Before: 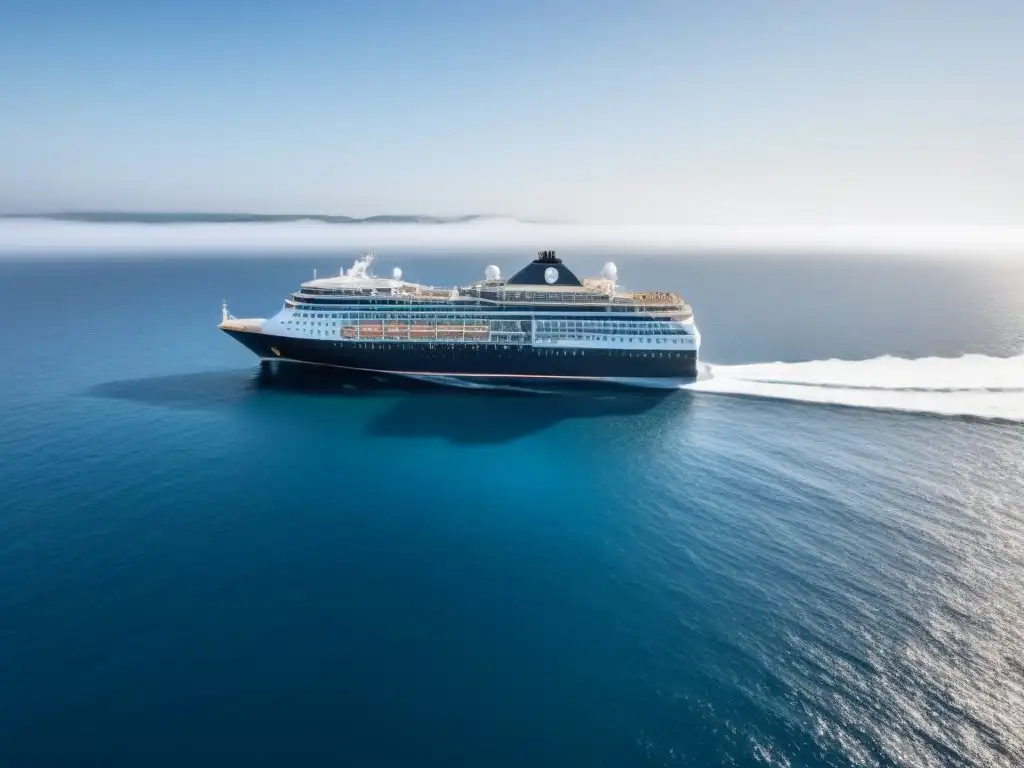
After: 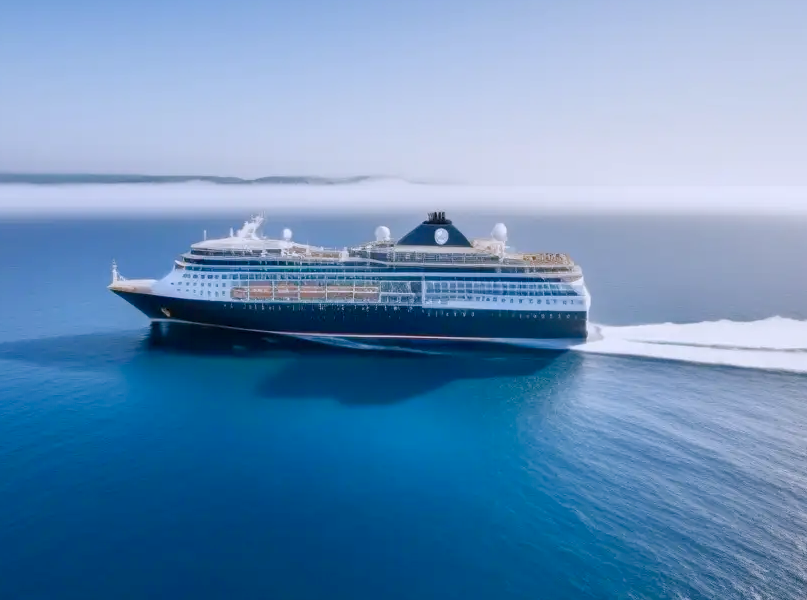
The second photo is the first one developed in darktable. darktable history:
white balance: red 0.967, blue 1.119, emerald 0.756
color balance rgb: shadows lift › chroma 1%, shadows lift › hue 113°, highlights gain › chroma 0.2%, highlights gain › hue 333°, perceptual saturation grading › global saturation 20%, perceptual saturation grading › highlights -50%, perceptual saturation grading › shadows 25%, contrast -10%
crop and rotate: left 10.77%, top 5.1%, right 10.41%, bottom 16.76%
